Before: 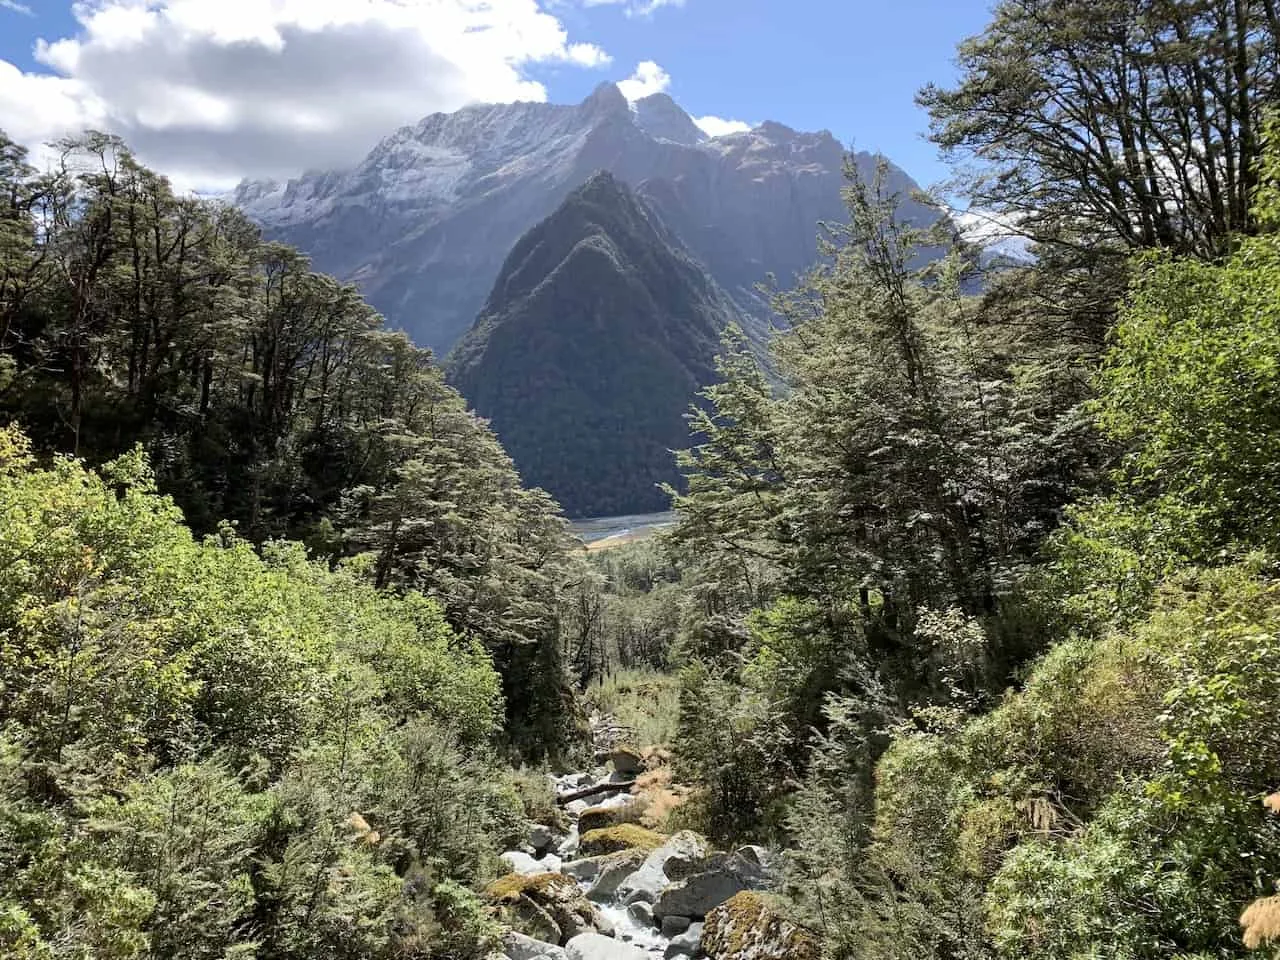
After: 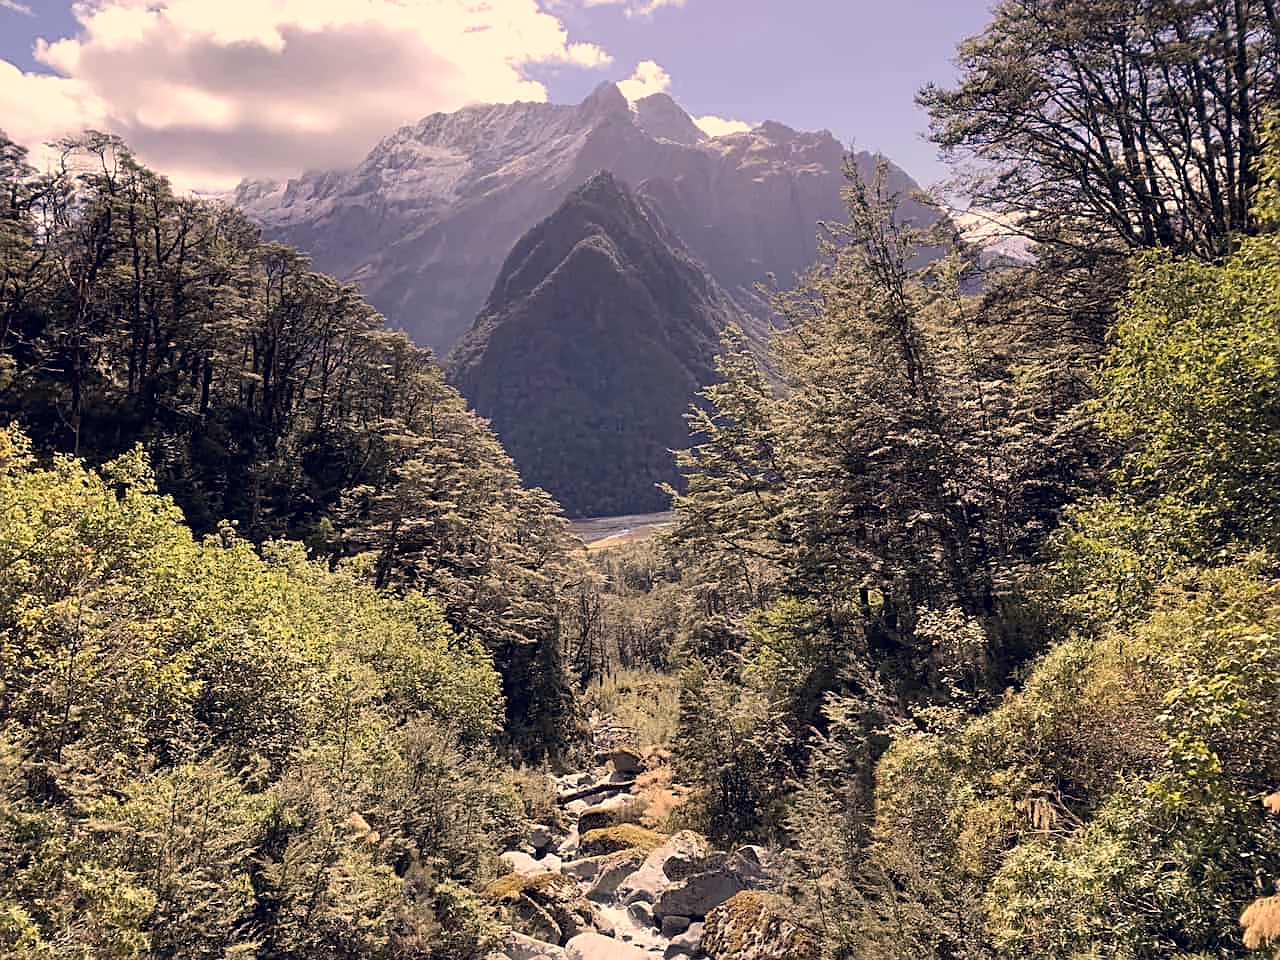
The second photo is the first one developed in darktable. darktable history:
sharpen: on, module defaults
color correction: highlights a* 20.34, highlights b* 27.3, shadows a* 3.47, shadows b* -17.15, saturation 0.72
